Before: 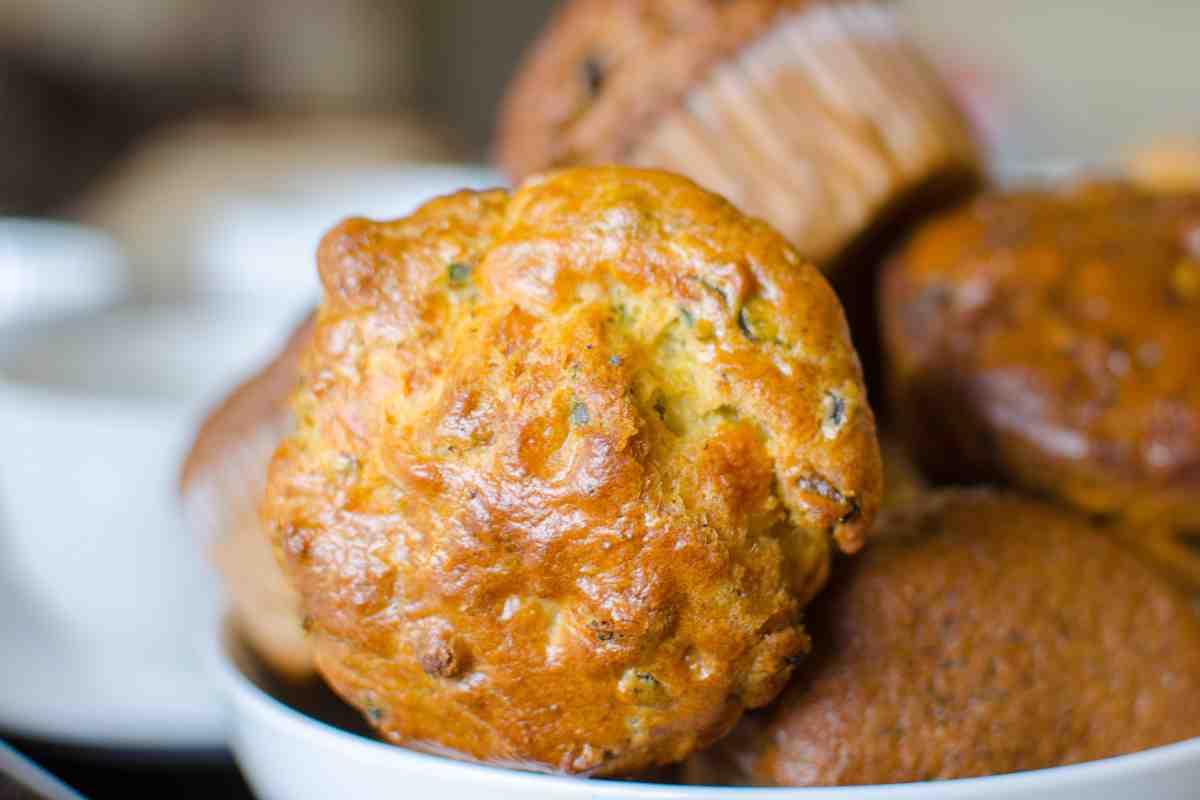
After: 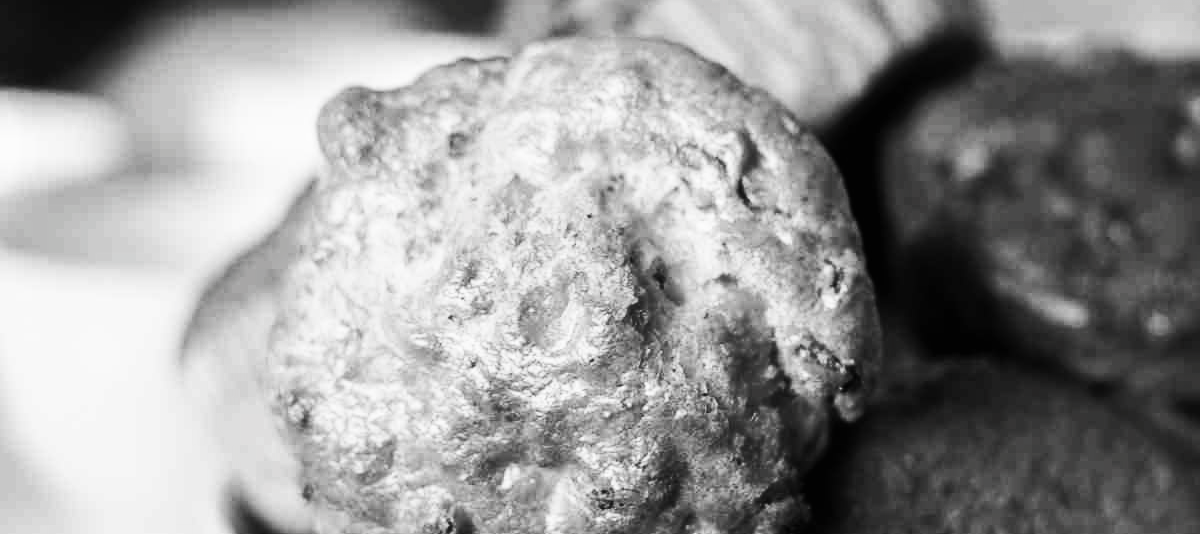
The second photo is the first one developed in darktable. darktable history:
crop: top 16.406%, bottom 16.753%
tone curve: curves: ch0 [(0, 0) (0.003, 0.003) (0.011, 0.005) (0.025, 0.005) (0.044, 0.008) (0.069, 0.015) (0.1, 0.023) (0.136, 0.032) (0.177, 0.046) (0.224, 0.072) (0.277, 0.124) (0.335, 0.174) (0.399, 0.253) (0.468, 0.365) (0.543, 0.519) (0.623, 0.675) (0.709, 0.805) (0.801, 0.908) (0.898, 0.97) (1, 1)], preserve colors none
contrast brightness saturation: saturation -0.997
